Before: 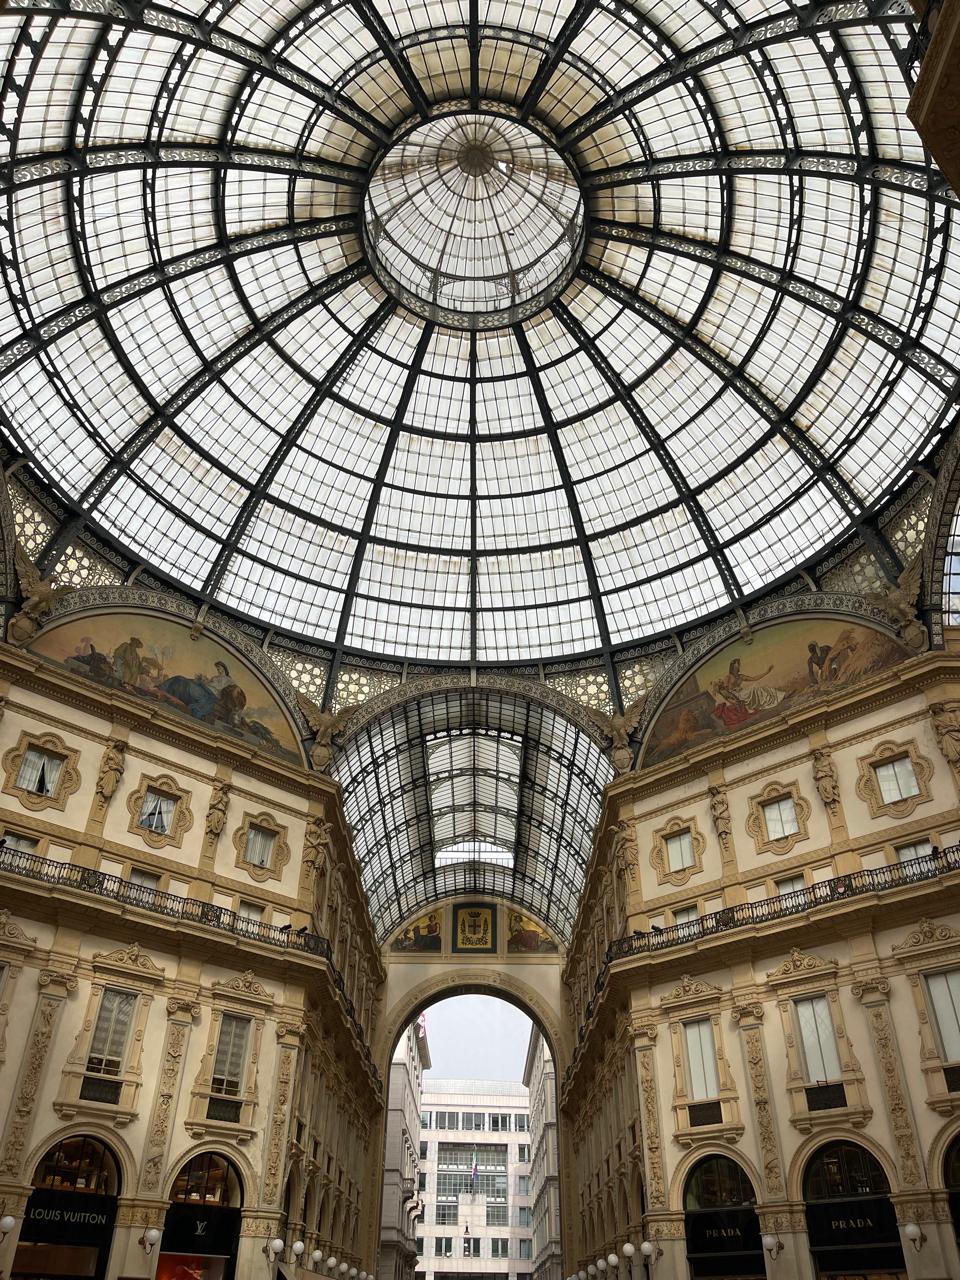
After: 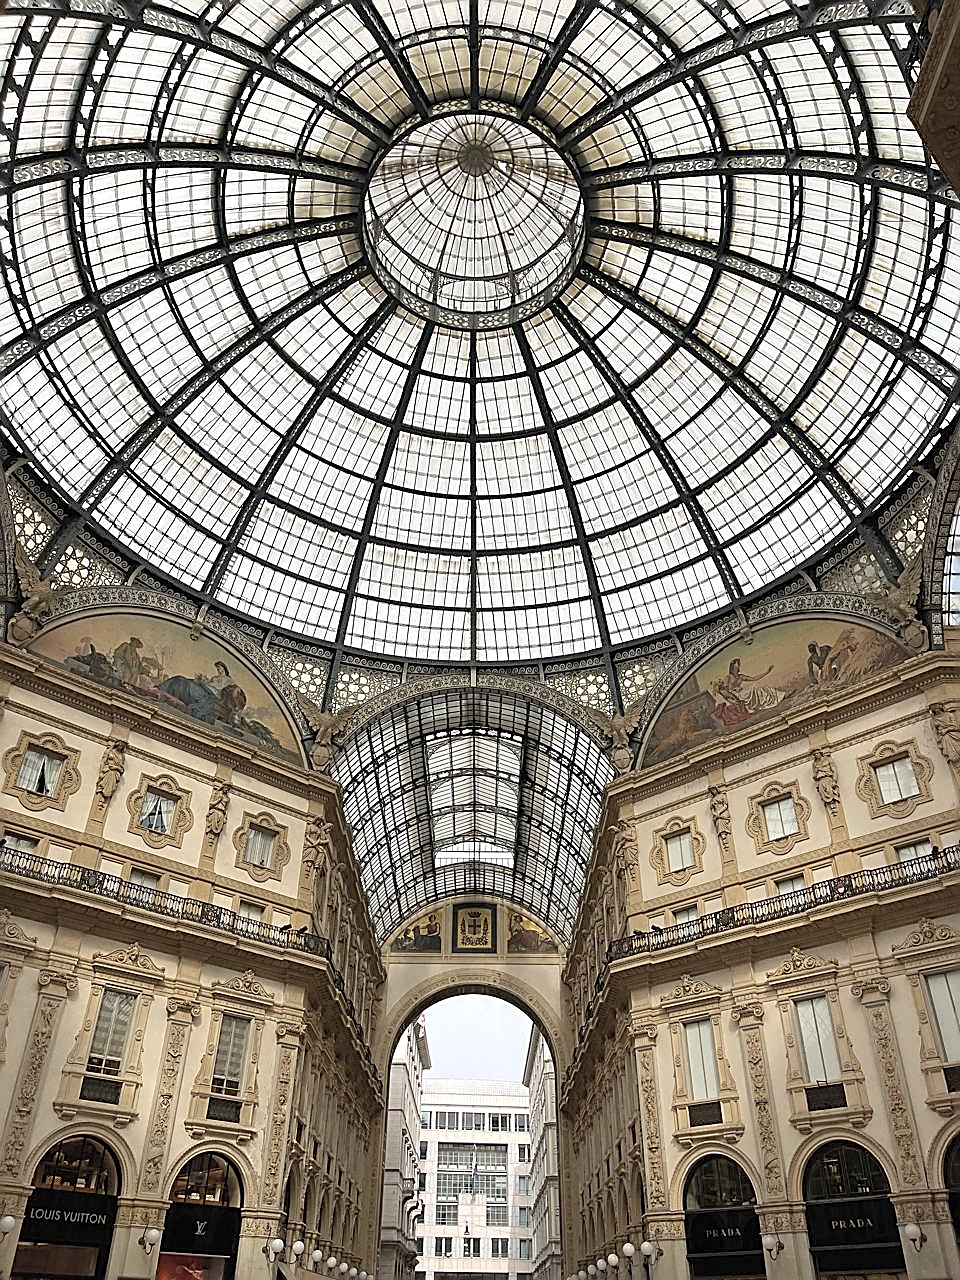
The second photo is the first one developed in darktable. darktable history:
shadows and highlights: radius 171.16, shadows 27, white point adjustment 3.13, highlights -67.95, soften with gaussian
sharpen: radius 1.685, amount 1.294
color correction: saturation 0.85
contrast brightness saturation: brightness 0.15
